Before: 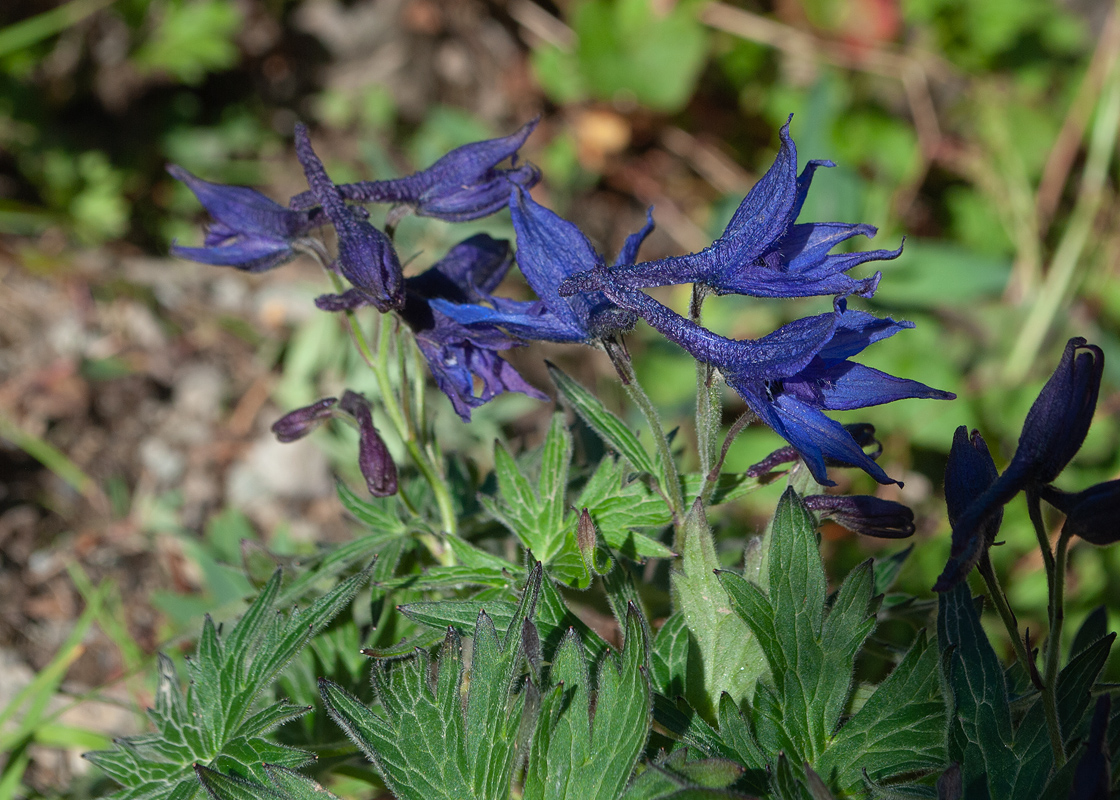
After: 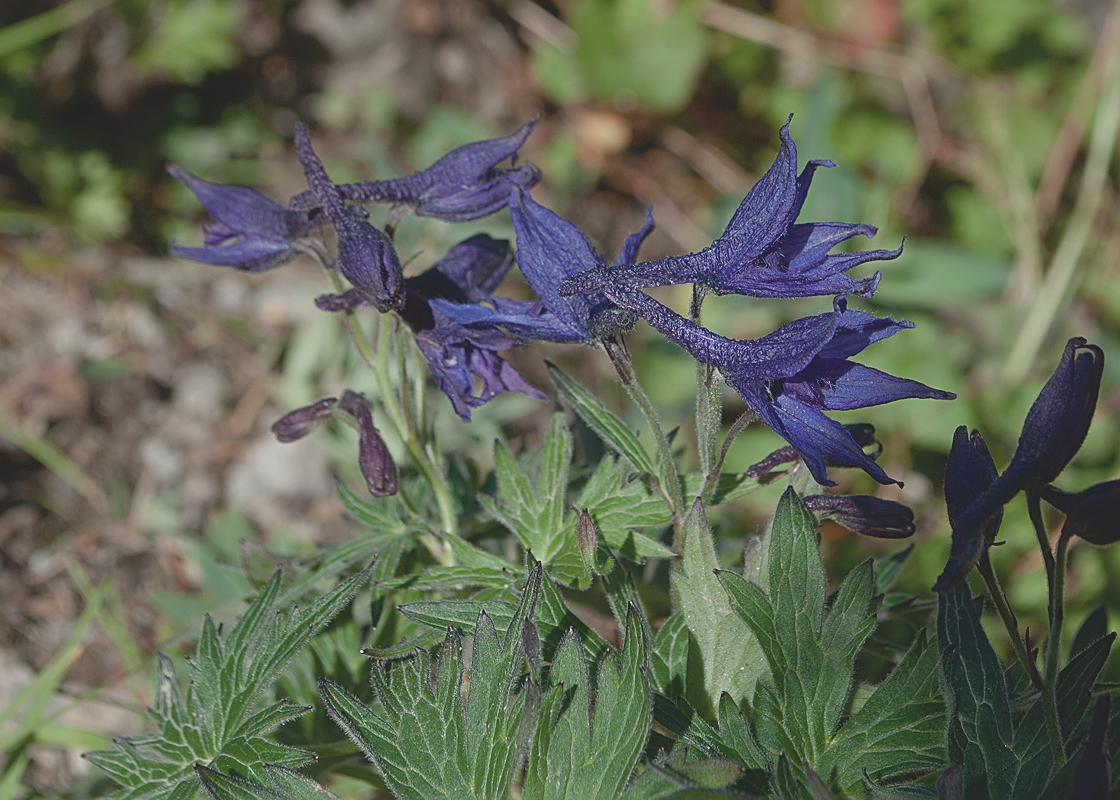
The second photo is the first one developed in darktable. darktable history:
color balance rgb: perceptual saturation grading › global saturation 20%, perceptual saturation grading › highlights -25%, perceptual saturation grading › shadows 25%
sharpen: on, module defaults
contrast brightness saturation: contrast -0.26, saturation -0.43
